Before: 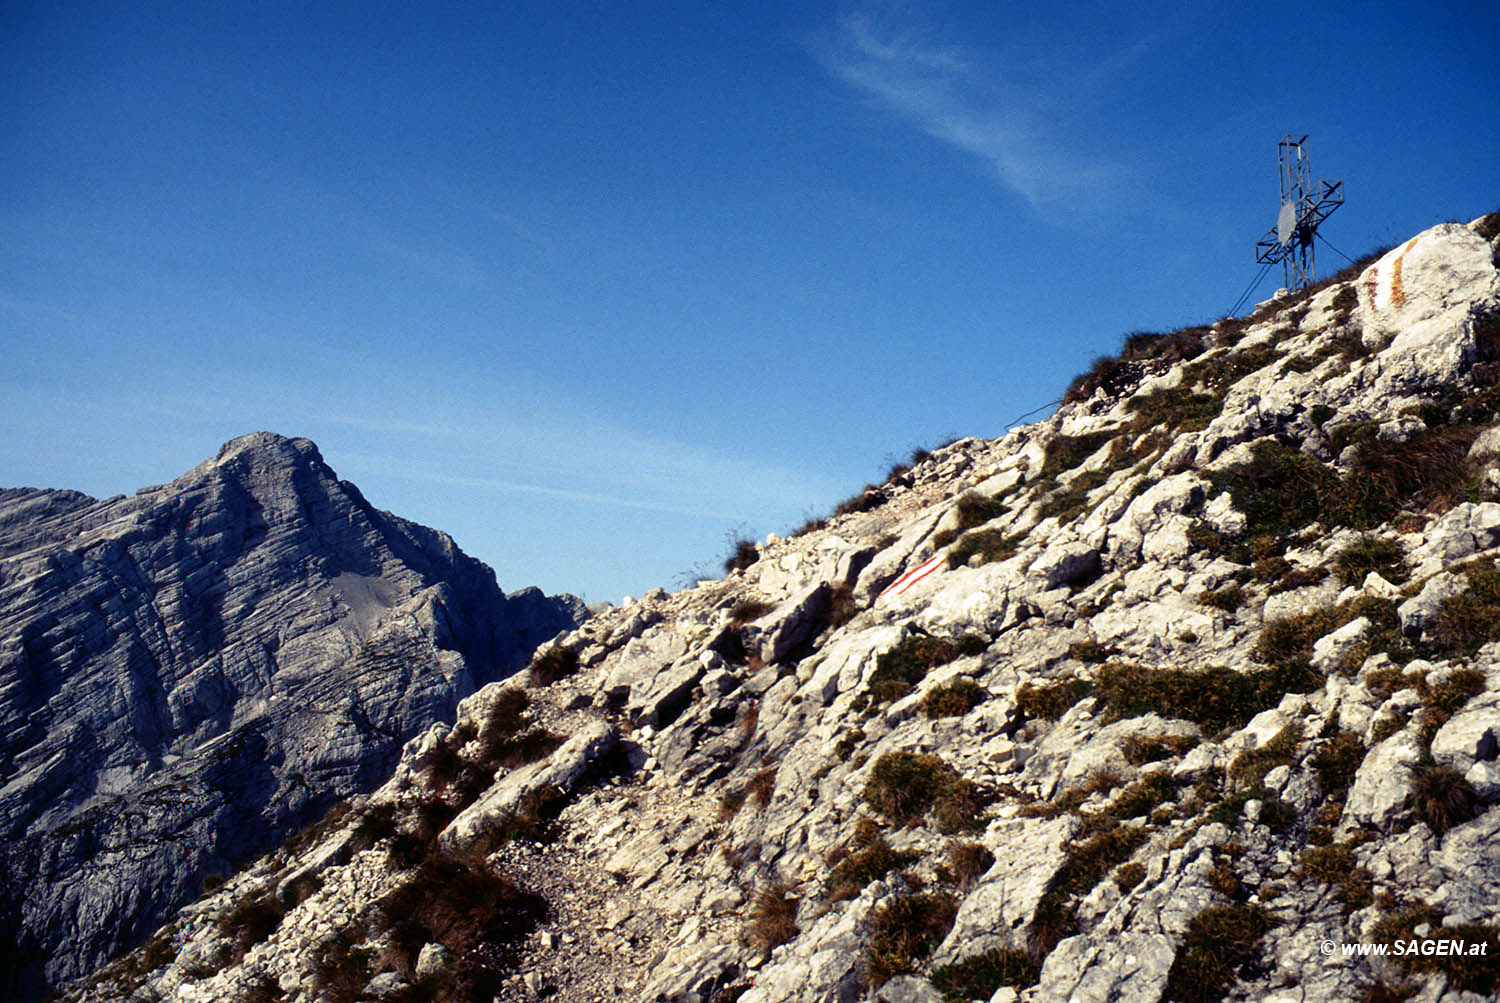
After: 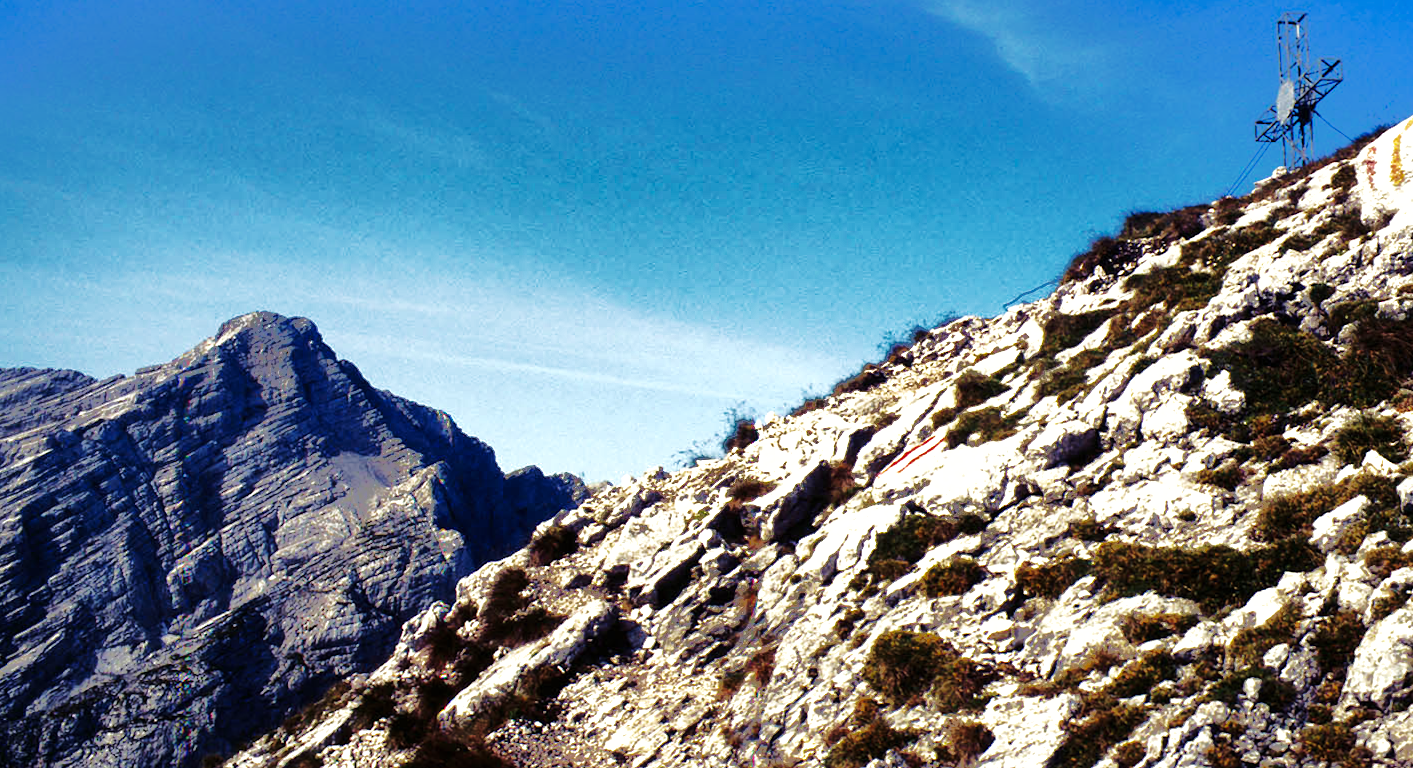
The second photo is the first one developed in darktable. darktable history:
base curve: curves: ch0 [(0, 0) (0.028, 0.03) (0.121, 0.232) (0.46, 0.748) (0.859, 0.968) (1, 1)], preserve colors none
shadows and highlights: shadows 39.03, highlights -75.99
crop and rotate: angle 0.066°, top 12.024%, right 5.603%, bottom 11.263%
velvia: strength 26.84%
tone equalizer: -8 EV -0.713 EV, -7 EV -0.683 EV, -6 EV -0.602 EV, -5 EV -0.384 EV, -3 EV 0.384 EV, -2 EV 0.6 EV, -1 EV 0.686 EV, +0 EV 0.765 EV, edges refinement/feathering 500, mask exposure compensation -1.57 EV, preserve details guided filter
